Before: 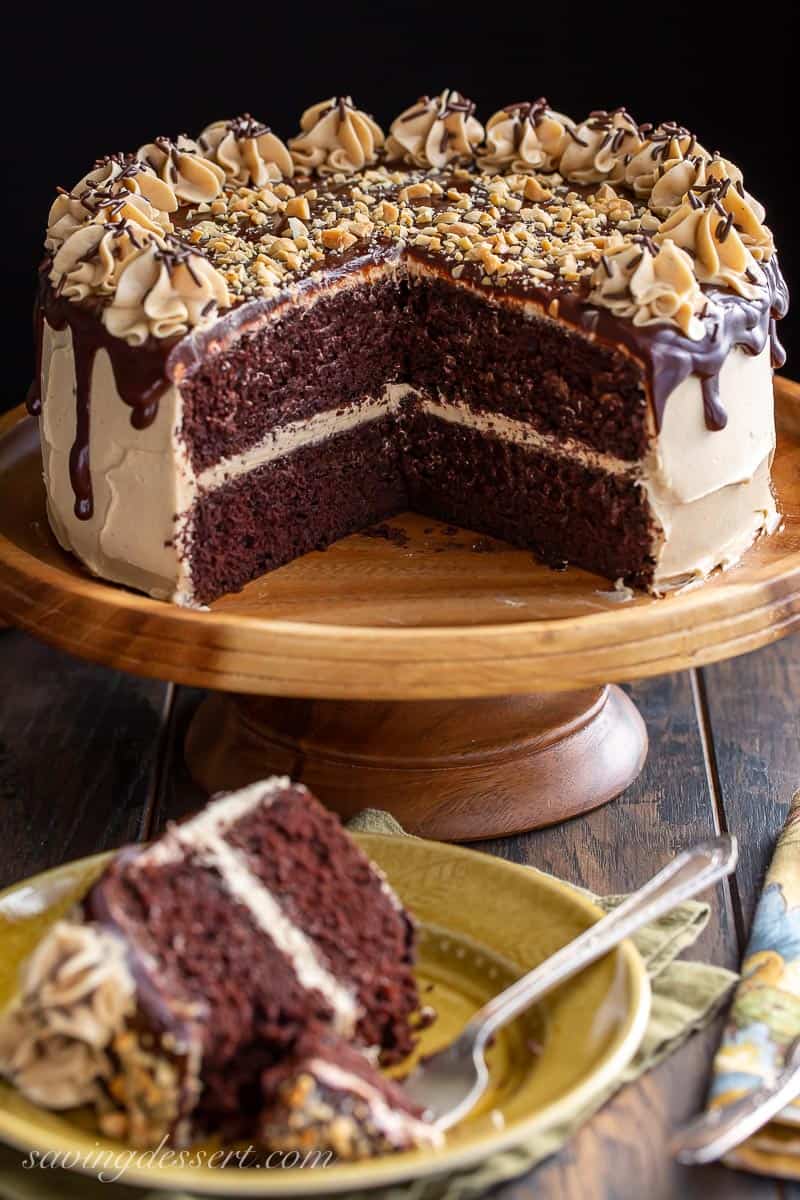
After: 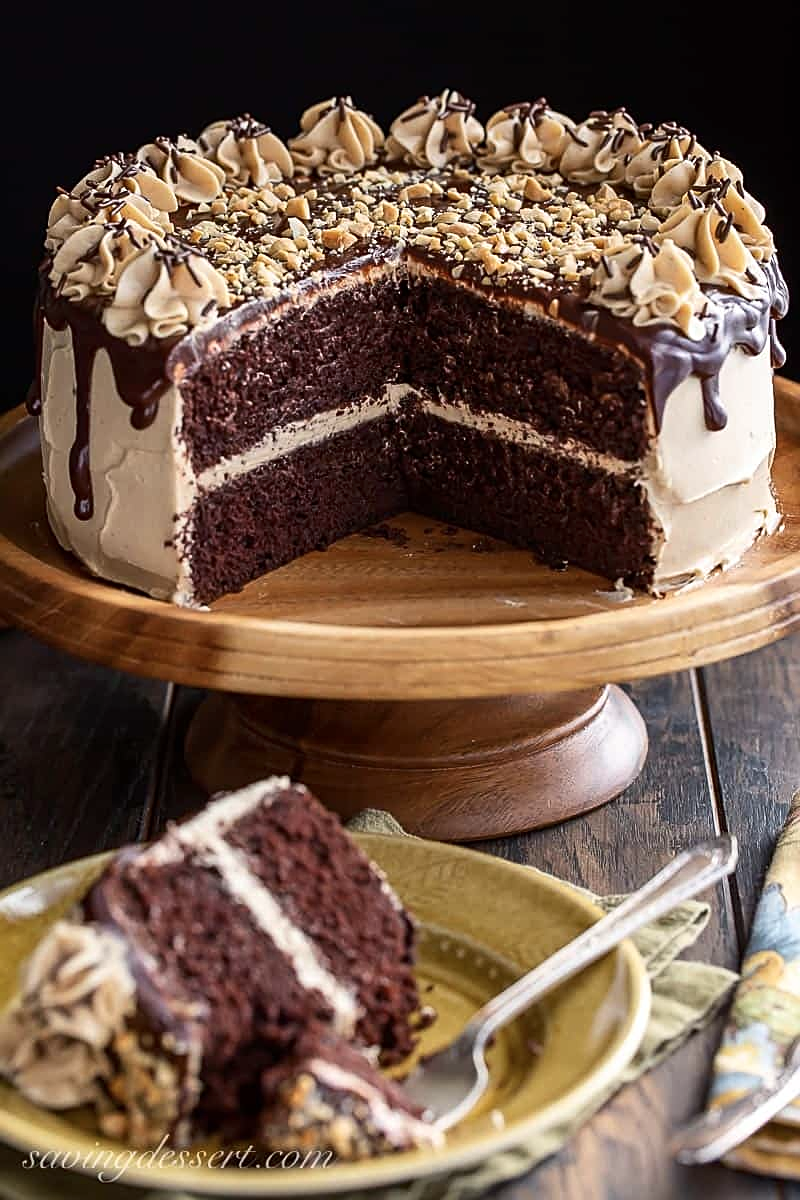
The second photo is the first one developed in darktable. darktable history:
contrast brightness saturation: contrast 0.115, saturation -0.166
sharpen: on, module defaults
